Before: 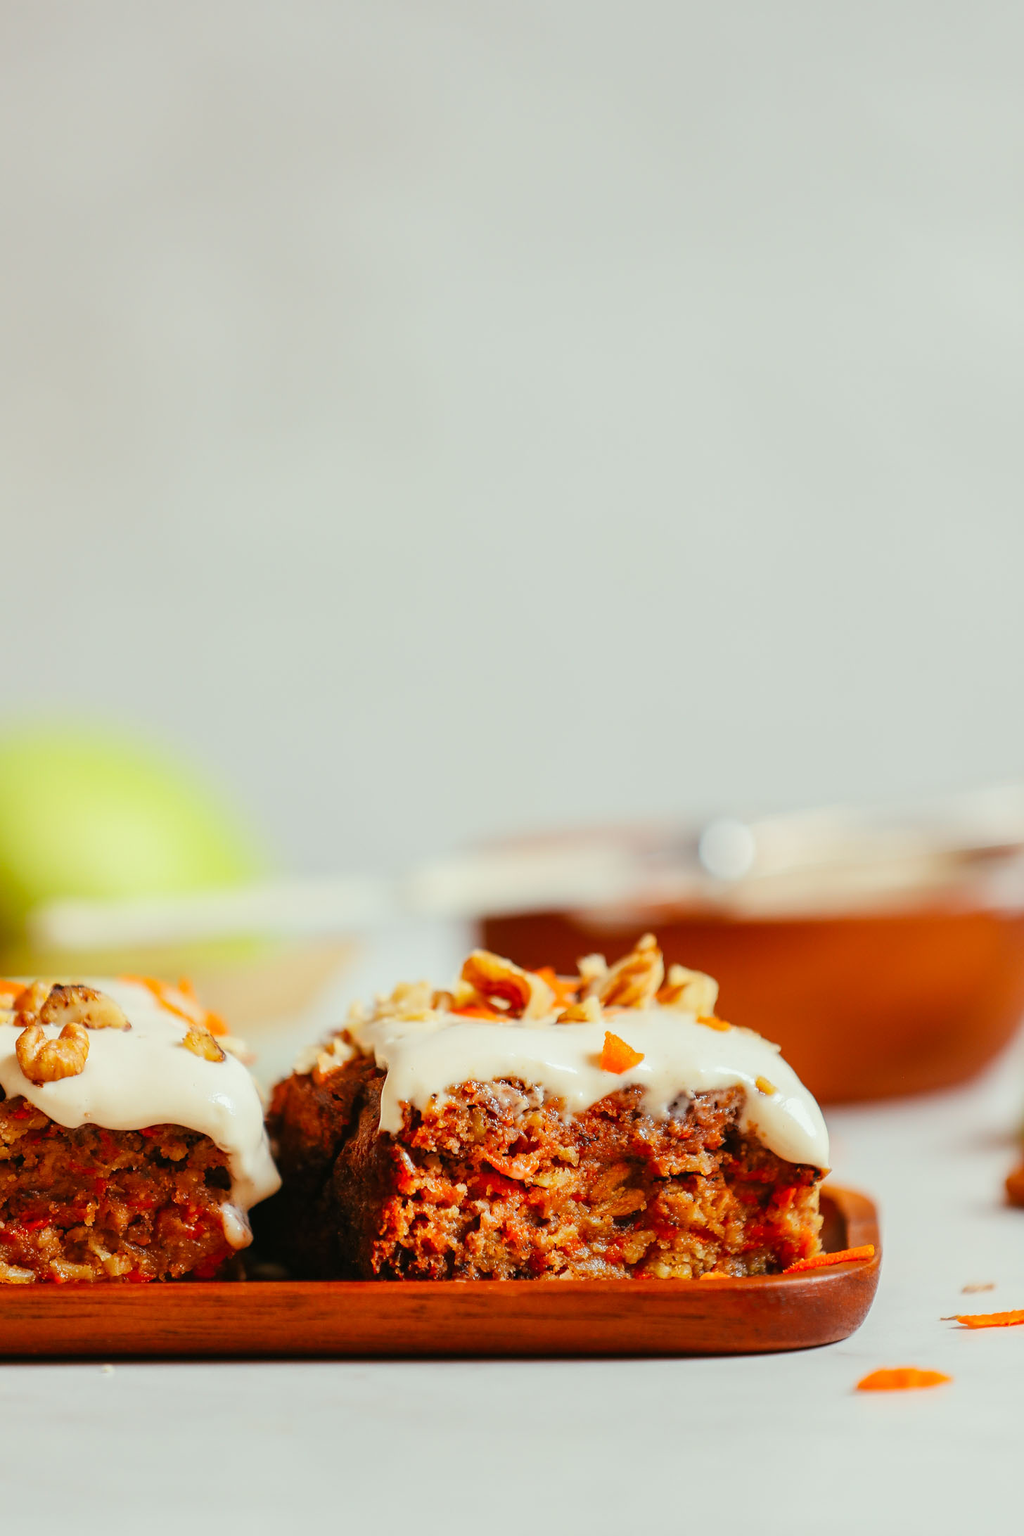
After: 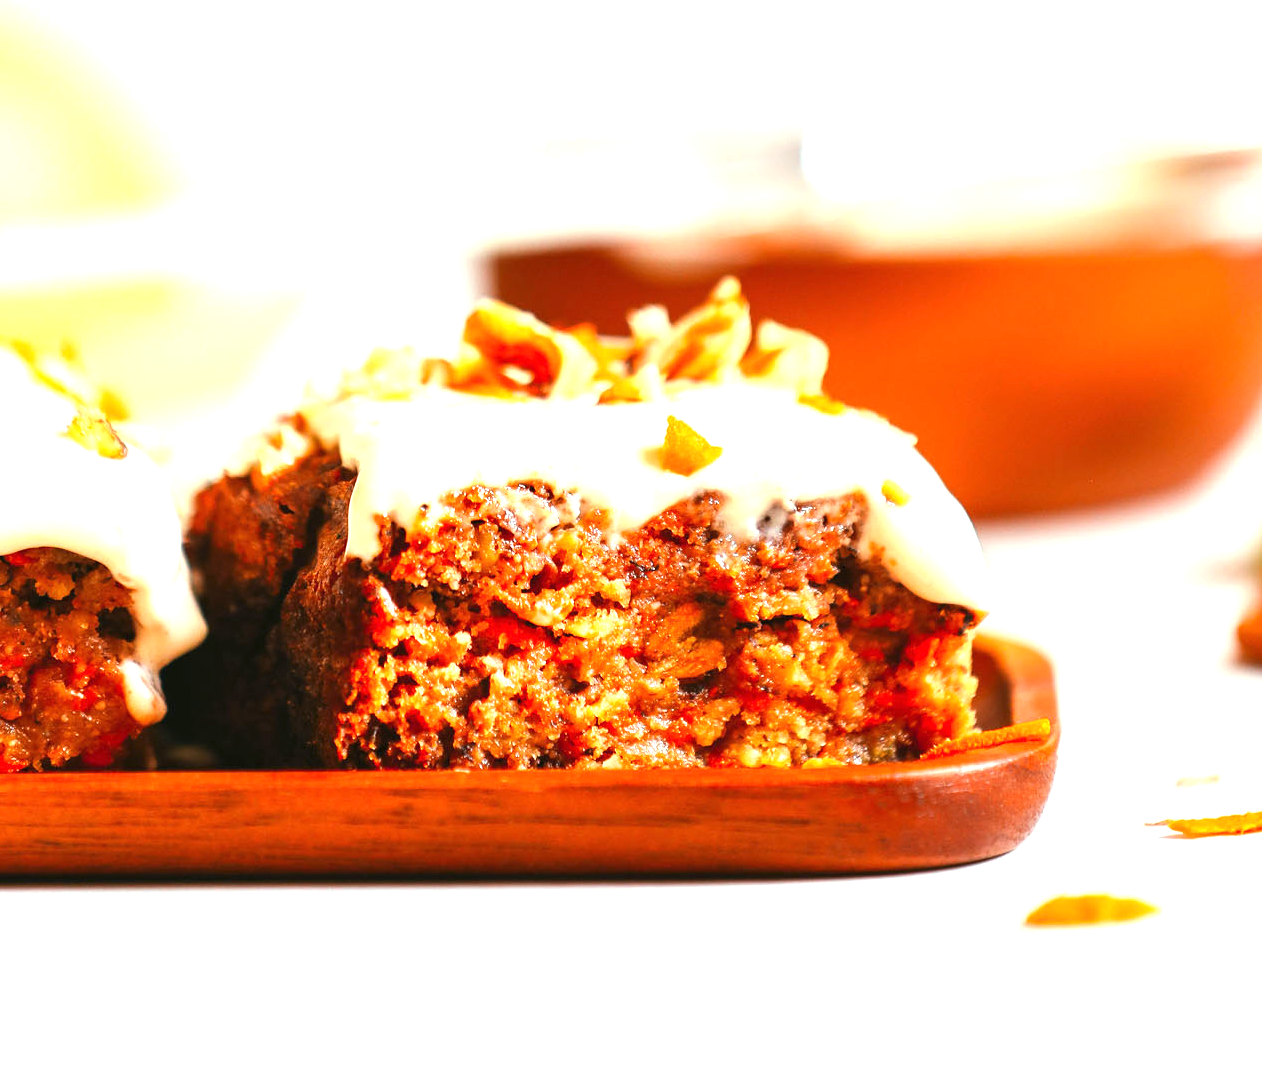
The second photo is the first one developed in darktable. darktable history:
exposure: black level correction 0, exposure 1.2 EV, compensate exposure bias true, compensate highlight preservation false
crop and rotate: left 13.306%, top 48.129%, bottom 2.928%
